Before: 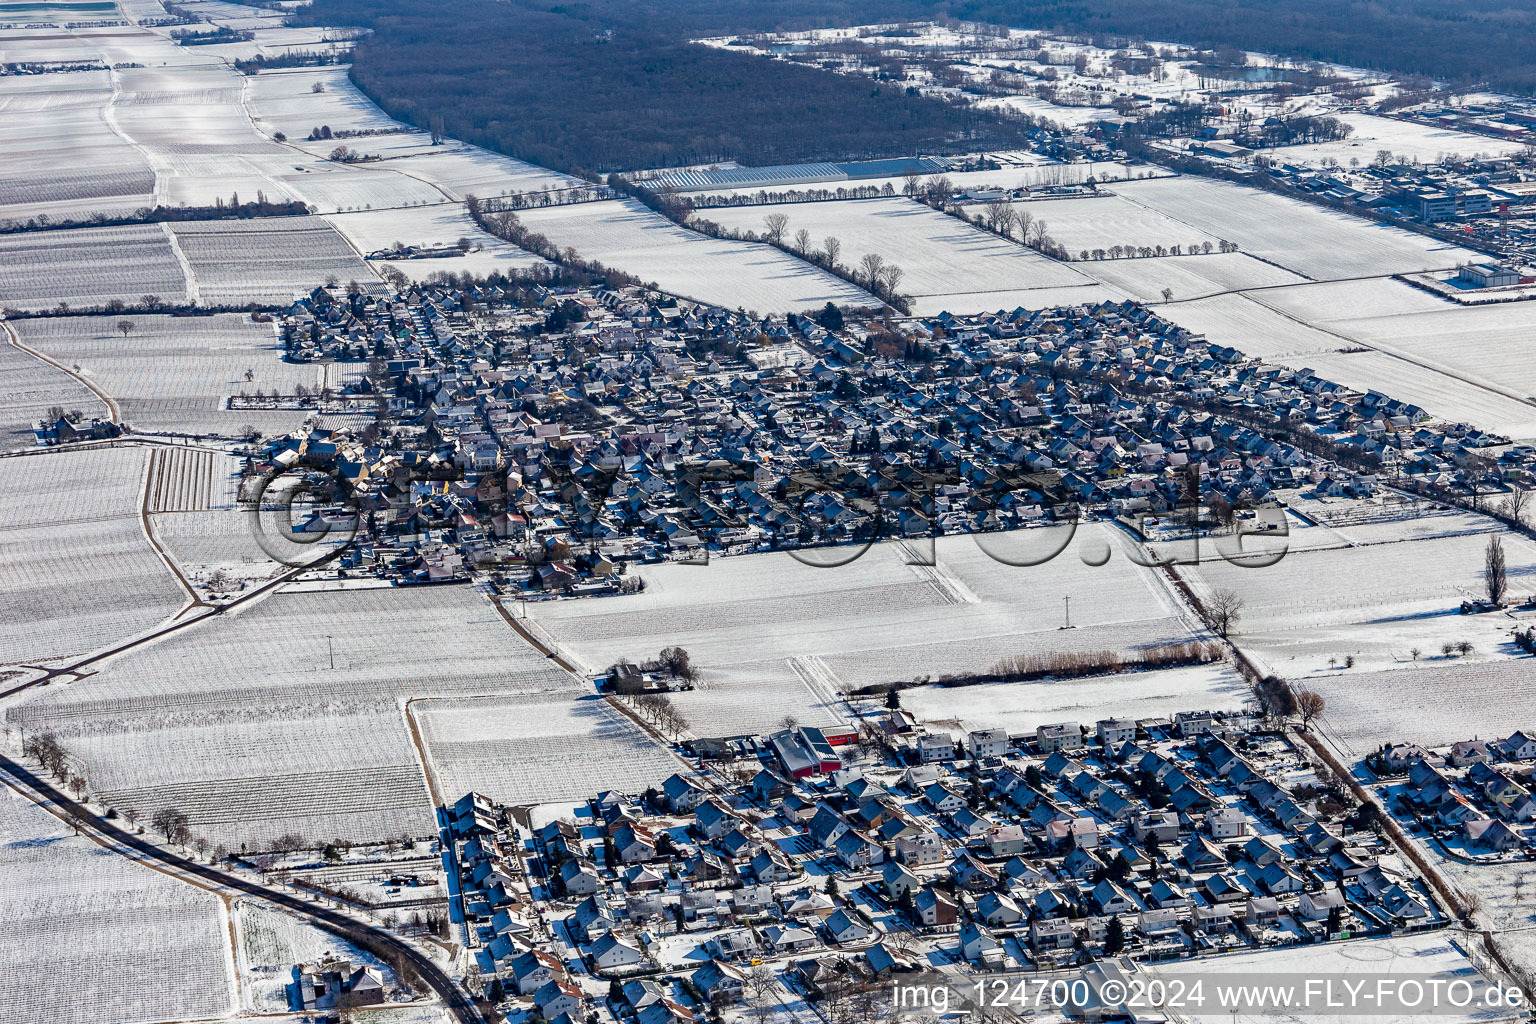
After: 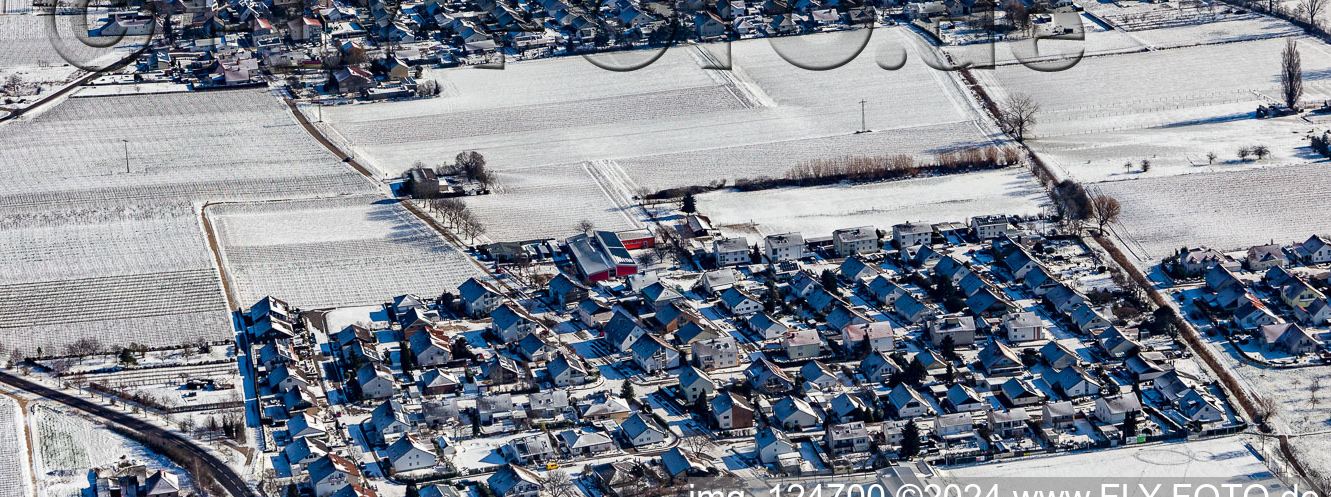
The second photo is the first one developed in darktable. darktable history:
crop and rotate: left 13.301%, top 48.498%, bottom 2.887%
